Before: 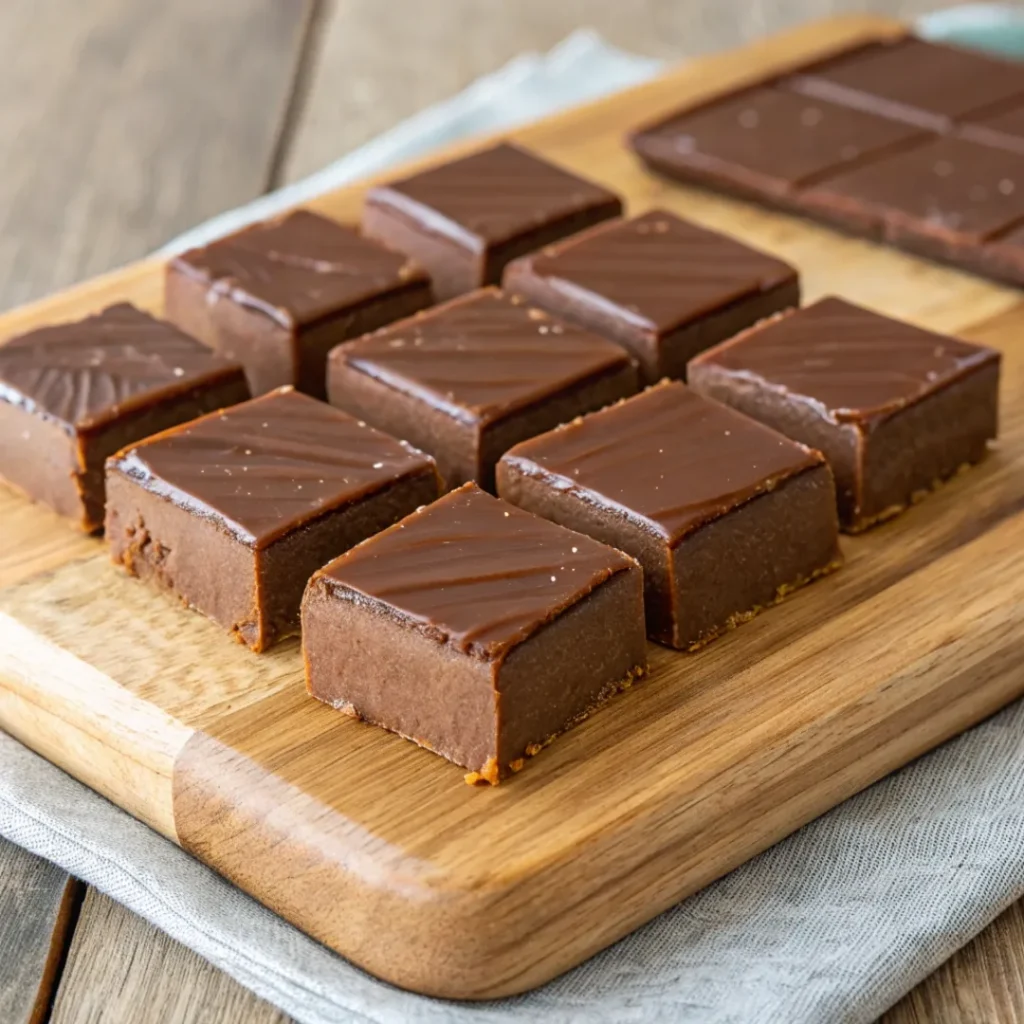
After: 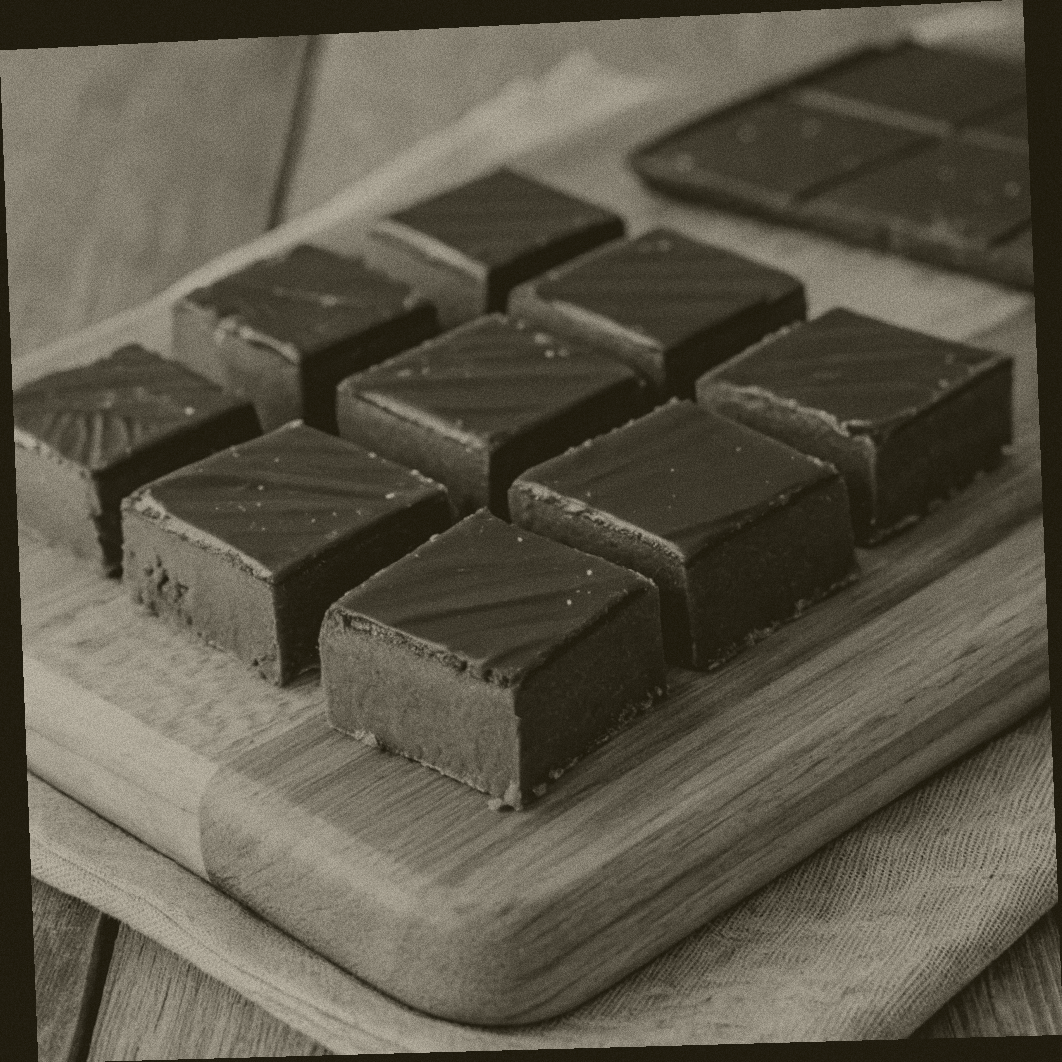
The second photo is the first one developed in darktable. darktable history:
filmic rgb: black relative exposure -7.65 EV, white relative exposure 4.56 EV, hardness 3.61
colorize: hue 41.44°, saturation 22%, source mix 60%, lightness 10.61%
rotate and perspective: rotation -2.22°, lens shift (horizontal) -0.022, automatic cropping off
levels: mode automatic, black 8.58%, gray 59.42%, levels [0, 0.445, 1]
color correction: highlights a* 4.02, highlights b* 4.98, shadows a* -7.55, shadows b* 4.98
shadows and highlights: shadows -23.08, highlights 46.15, soften with gaussian
color balance rgb: linear chroma grading › shadows -3%, linear chroma grading › highlights -4%
grain: coarseness 8.68 ISO, strength 31.94%
